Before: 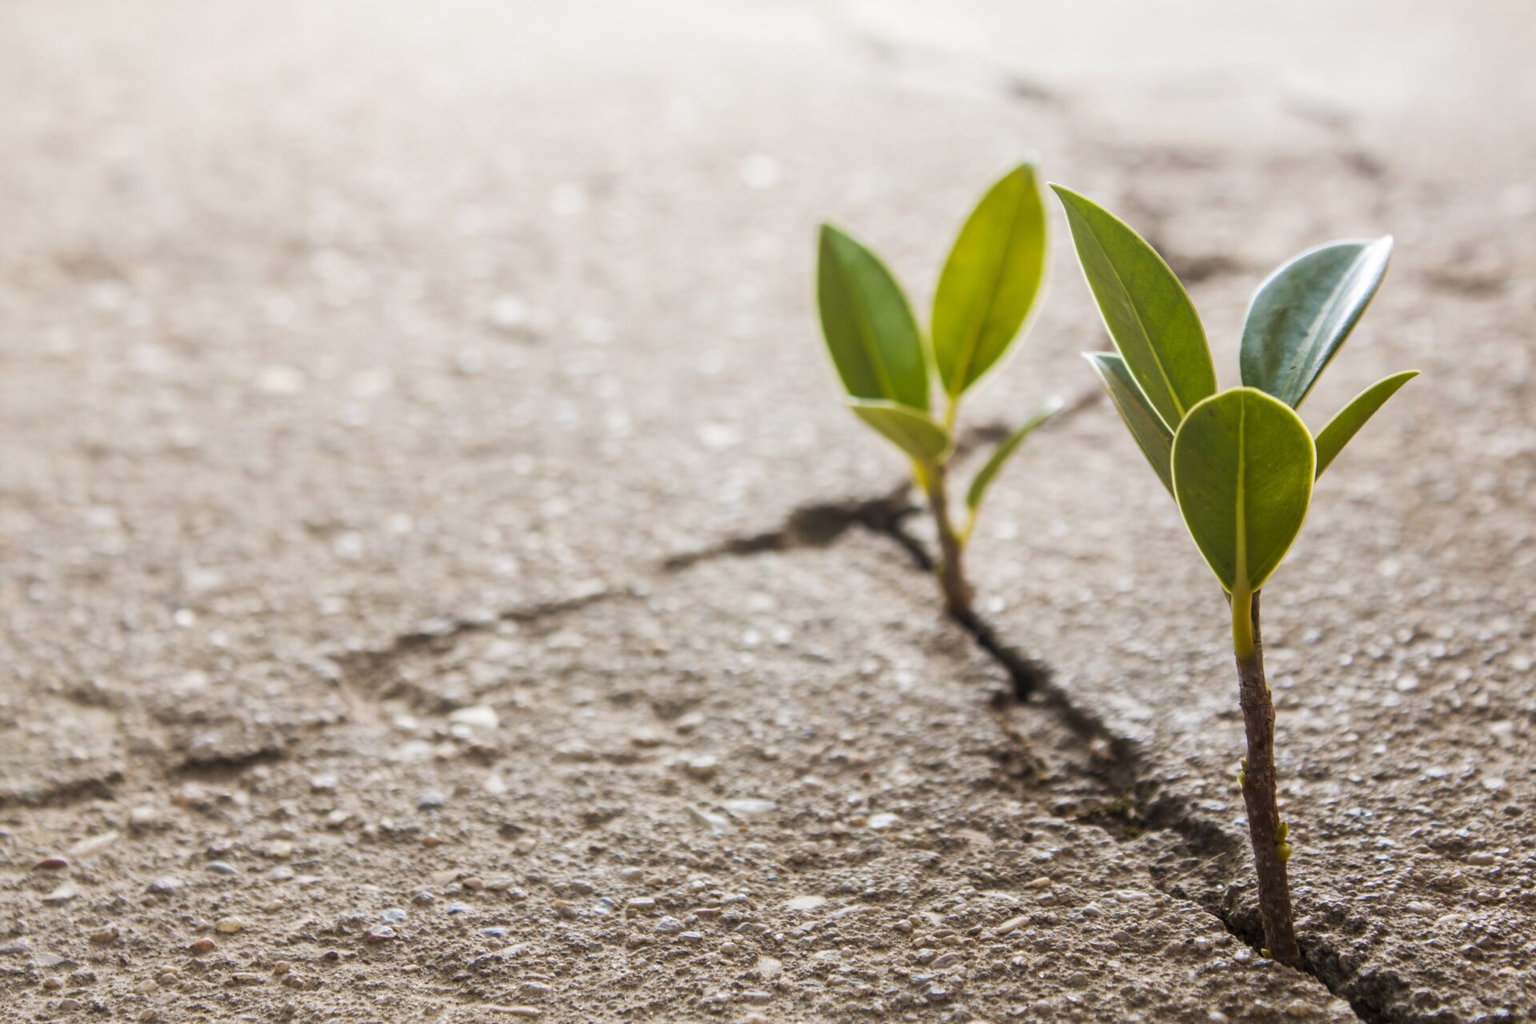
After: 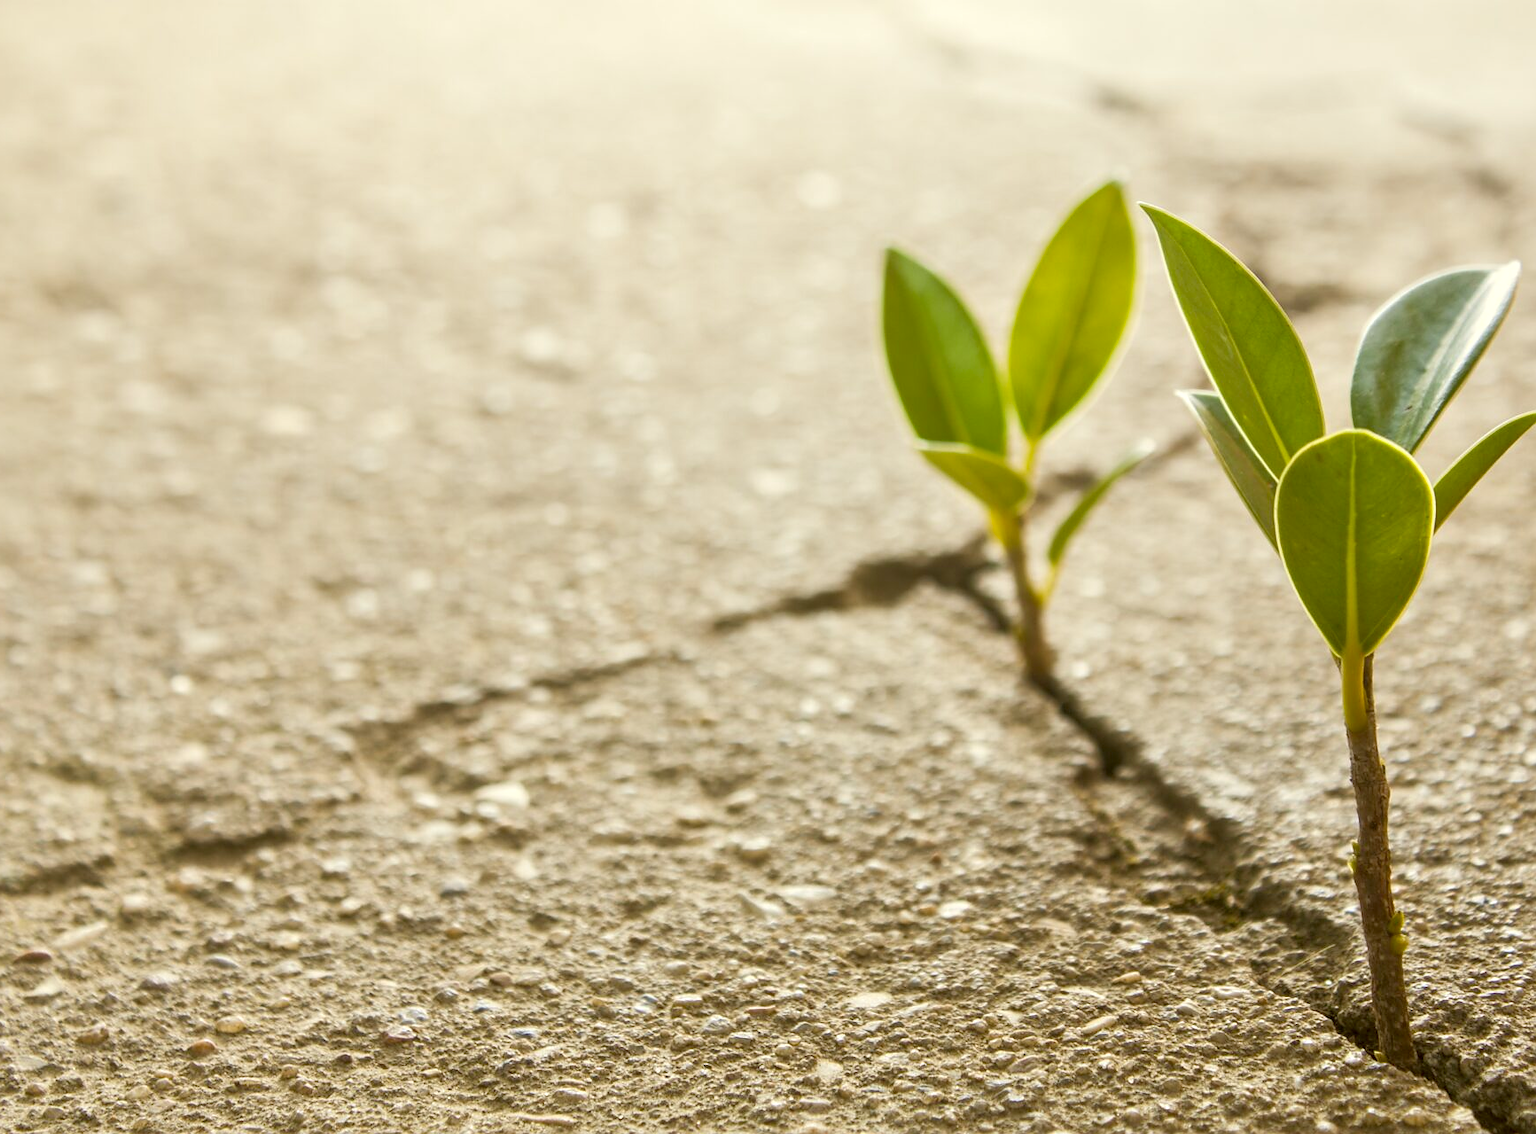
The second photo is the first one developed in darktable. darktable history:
crop and rotate: left 1.356%, right 8.377%
exposure: exposure 0.082 EV, compensate exposure bias true, compensate highlight preservation false
sharpen: radius 1.042
tone equalizer: -8 EV 0.997 EV, -7 EV 0.995 EV, -6 EV 0.969 EV, -5 EV 1 EV, -4 EV 1.02 EV, -3 EV 0.77 EV, -2 EV 0.519 EV, -1 EV 0.225 EV
color correction: highlights a* -1.68, highlights b* 10.64, shadows a* 0.311, shadows b* 18.96
